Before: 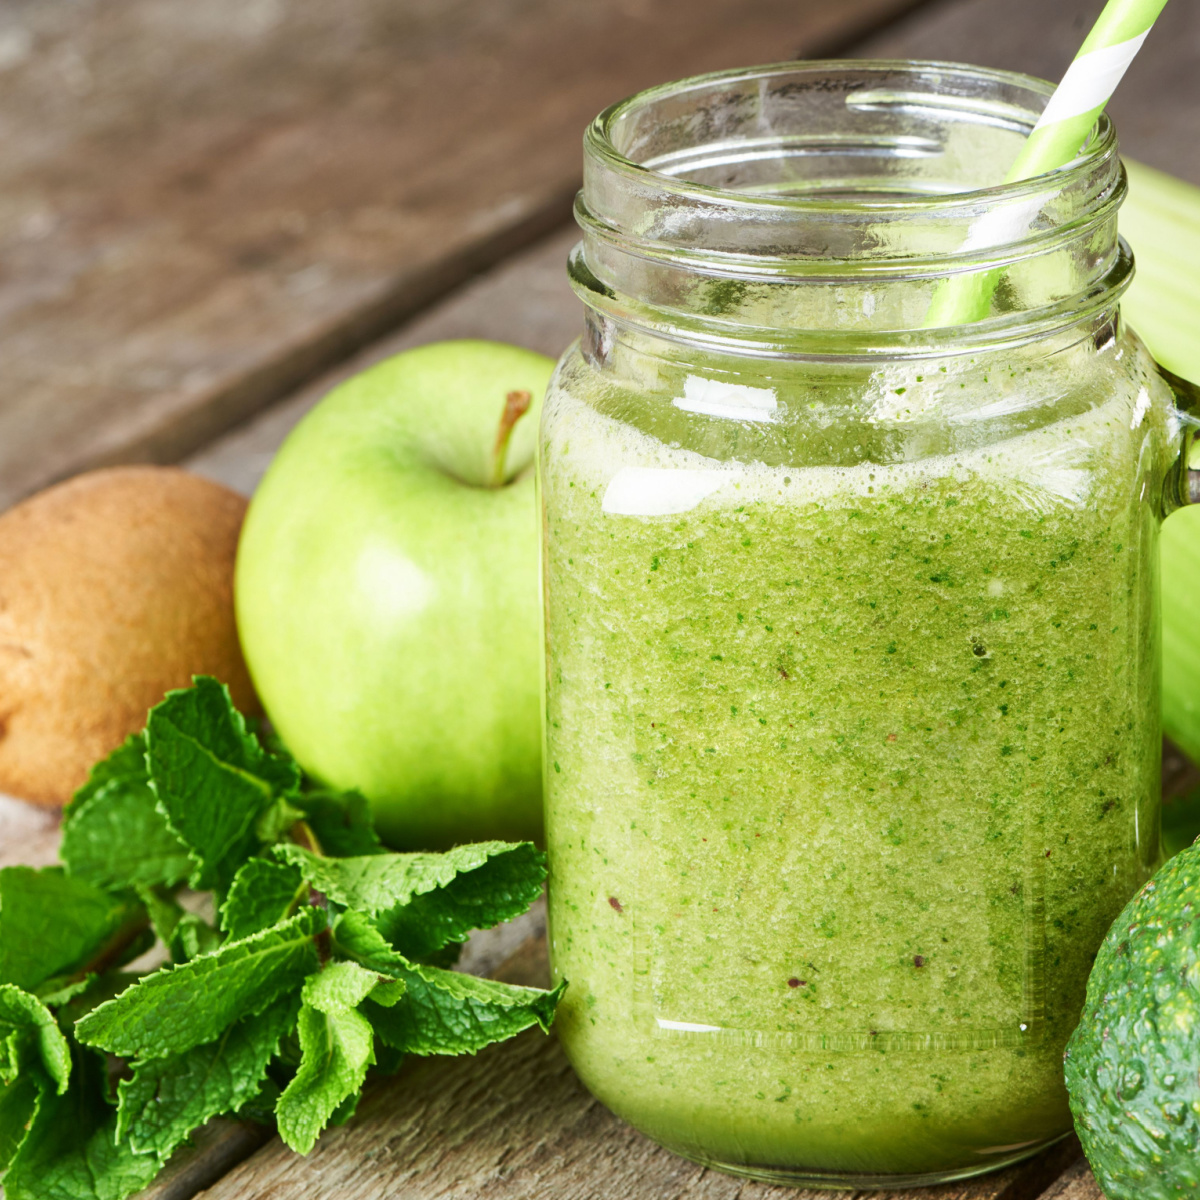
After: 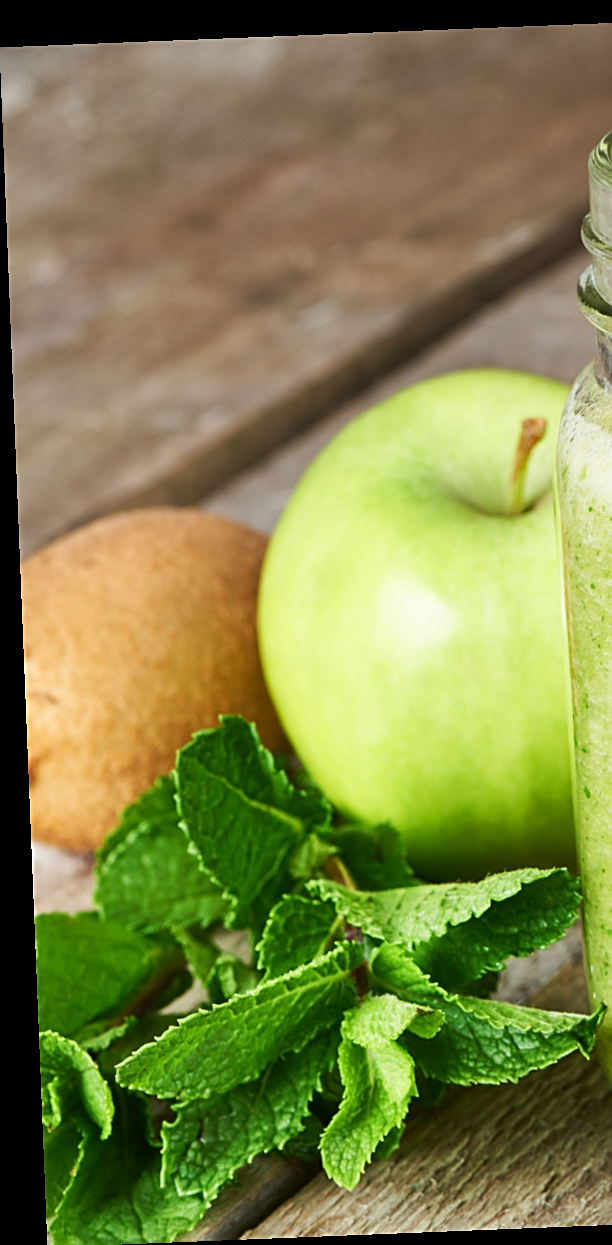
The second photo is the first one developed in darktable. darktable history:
rotate and perspective: rotation -2.29°, automatic cropping off
crop and rotate: left 0%, top 0%, right 50.845%
sharpen: on, module defaults
